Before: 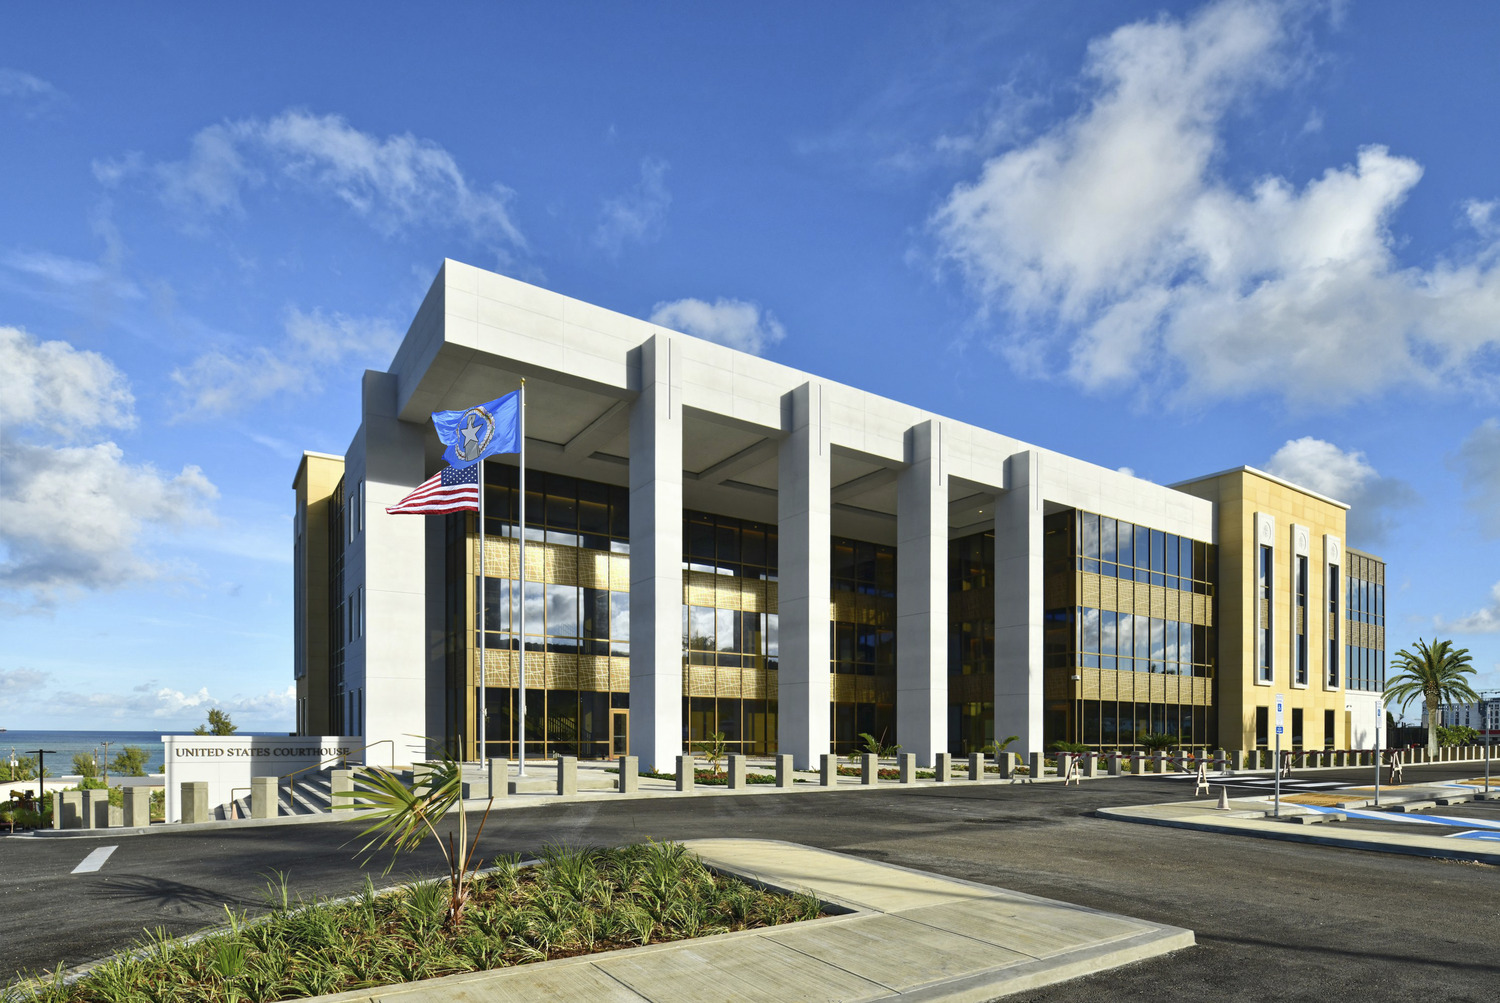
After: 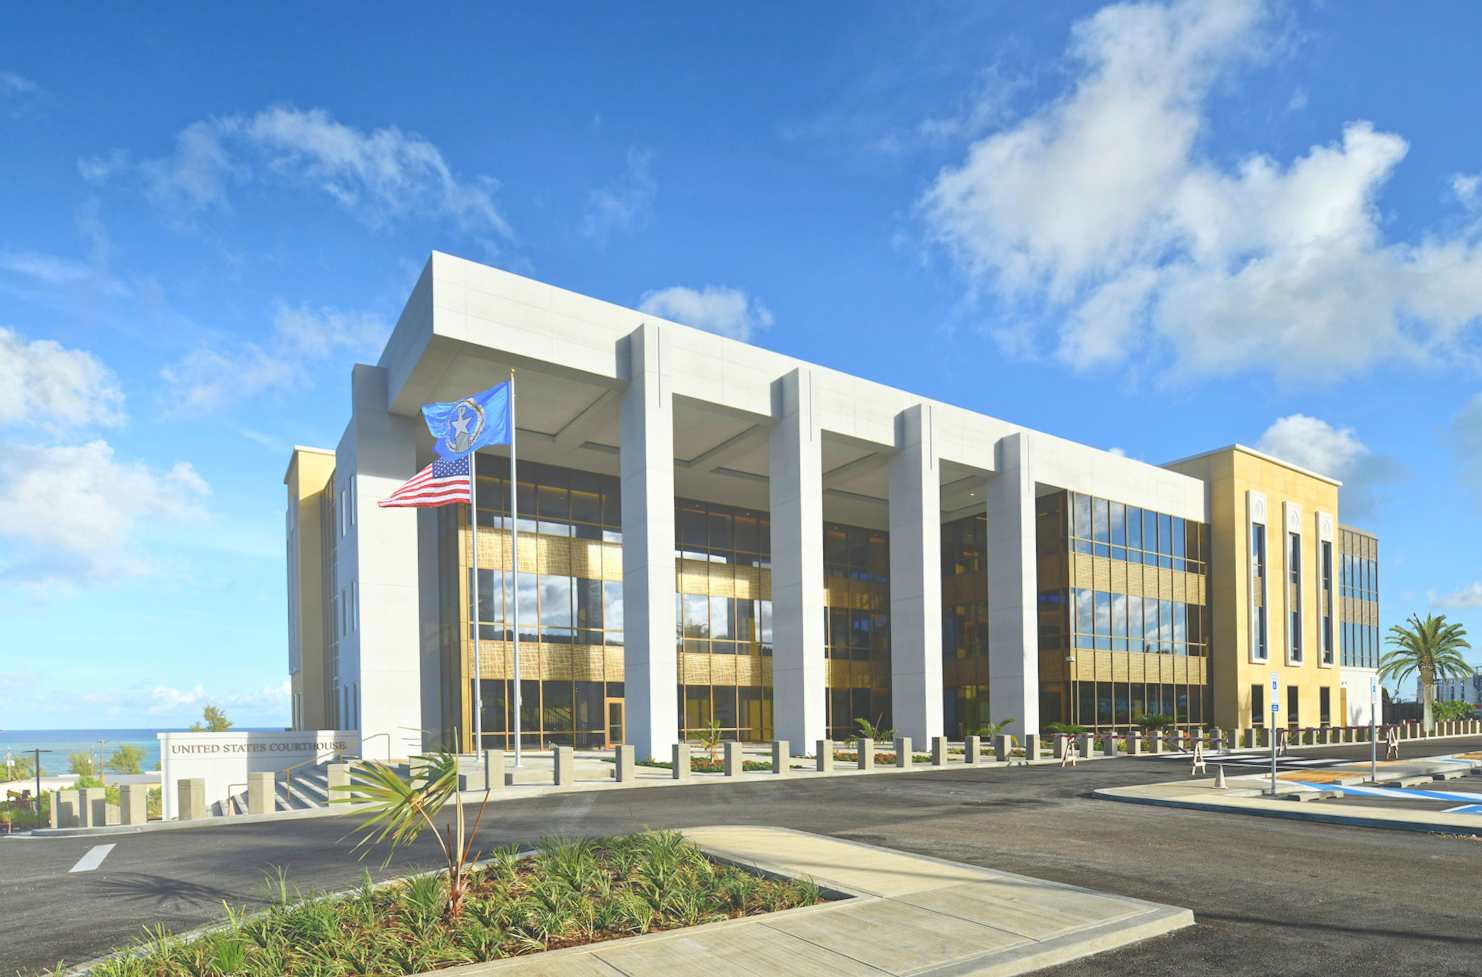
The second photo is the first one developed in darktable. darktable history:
rotate and perspective: rotation -1°, crop left 0.011, crop right 0.989, crop top 0.025, crop bottom 0.975
bloom: size 38%, threshold 95%, strength 30%
